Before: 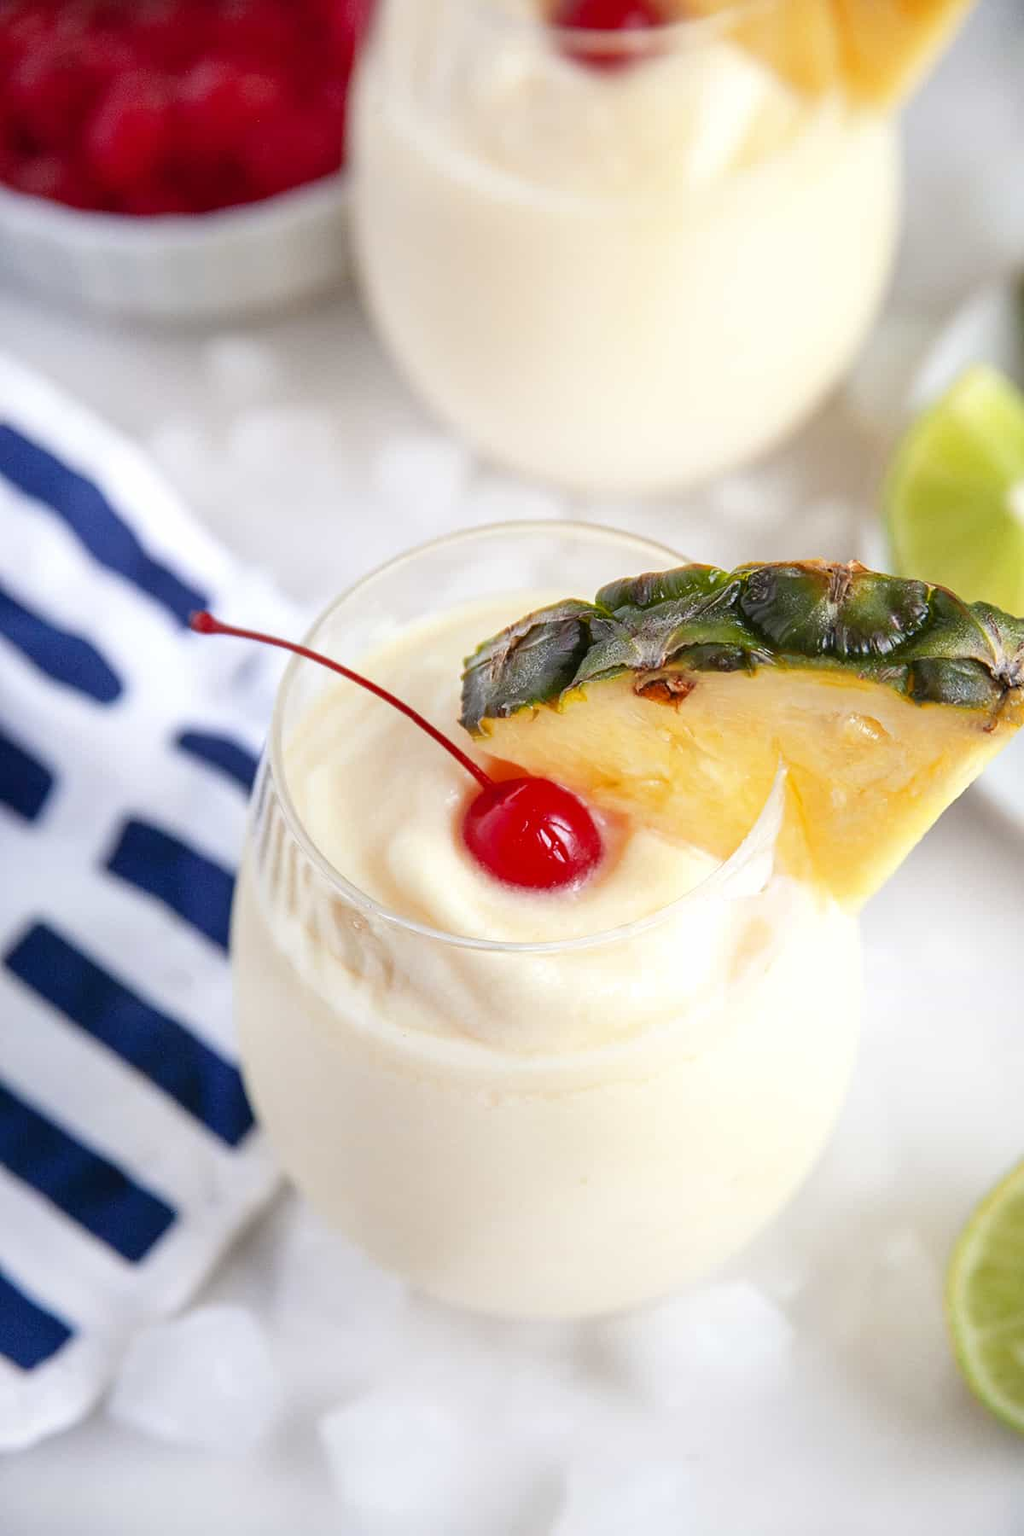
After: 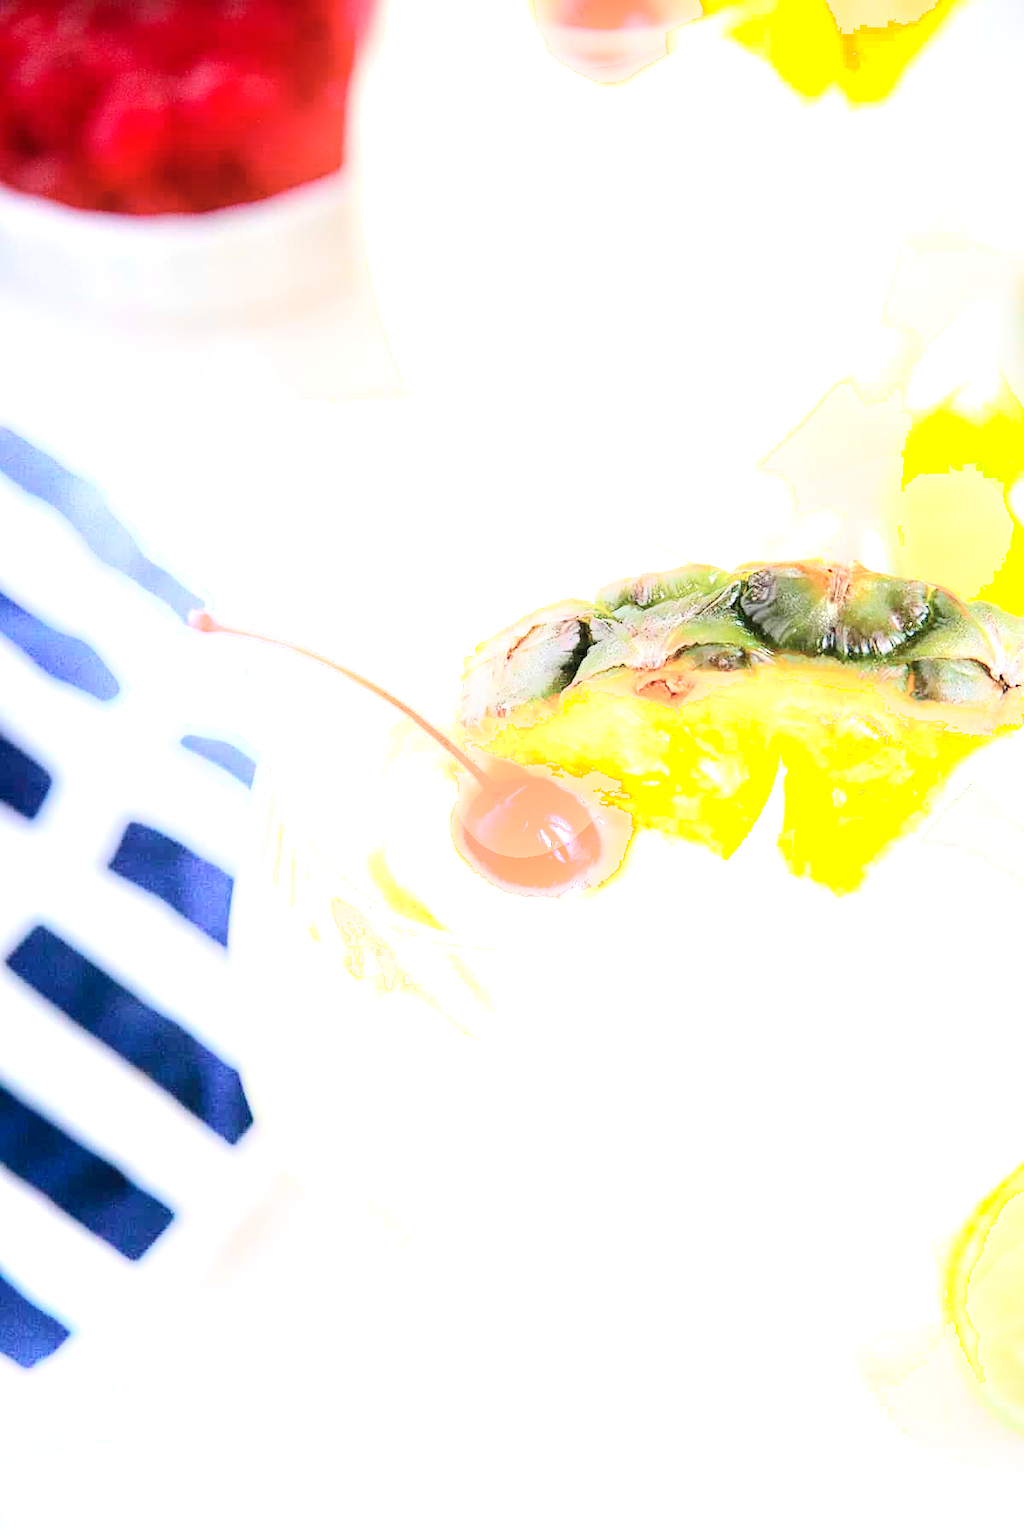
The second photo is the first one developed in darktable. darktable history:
shadows and highlights: shadows -40.15, highlights 62.88, soften with gaussian
exposure: black level correction 0, exposure 1 EV, compensate highlight preservation false
